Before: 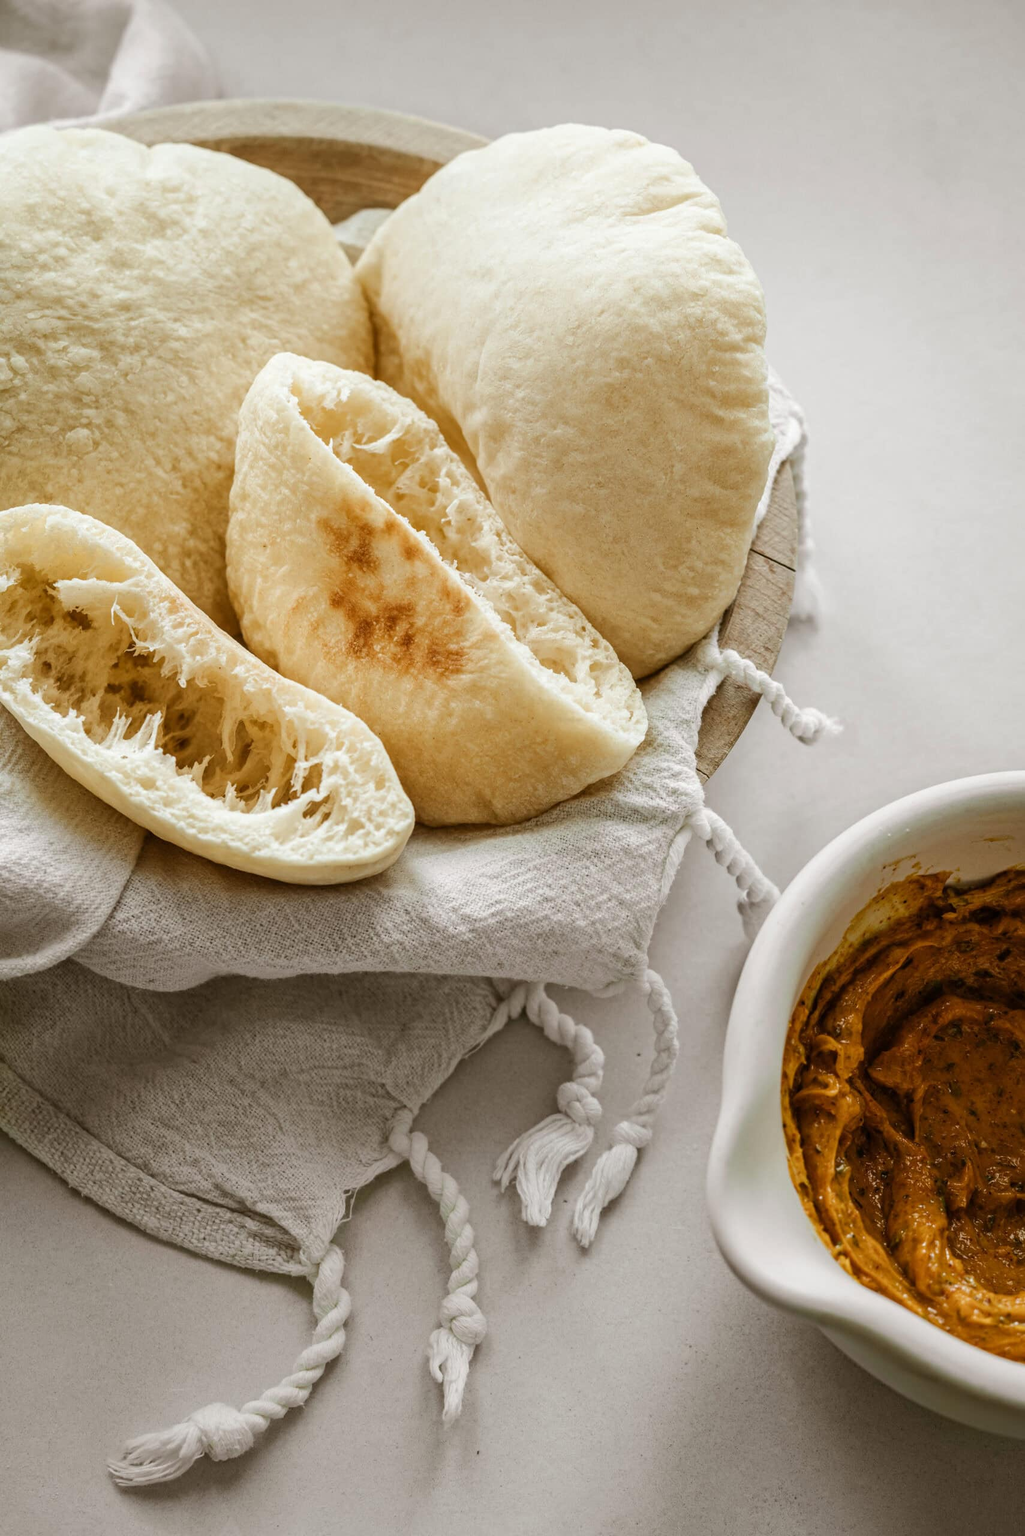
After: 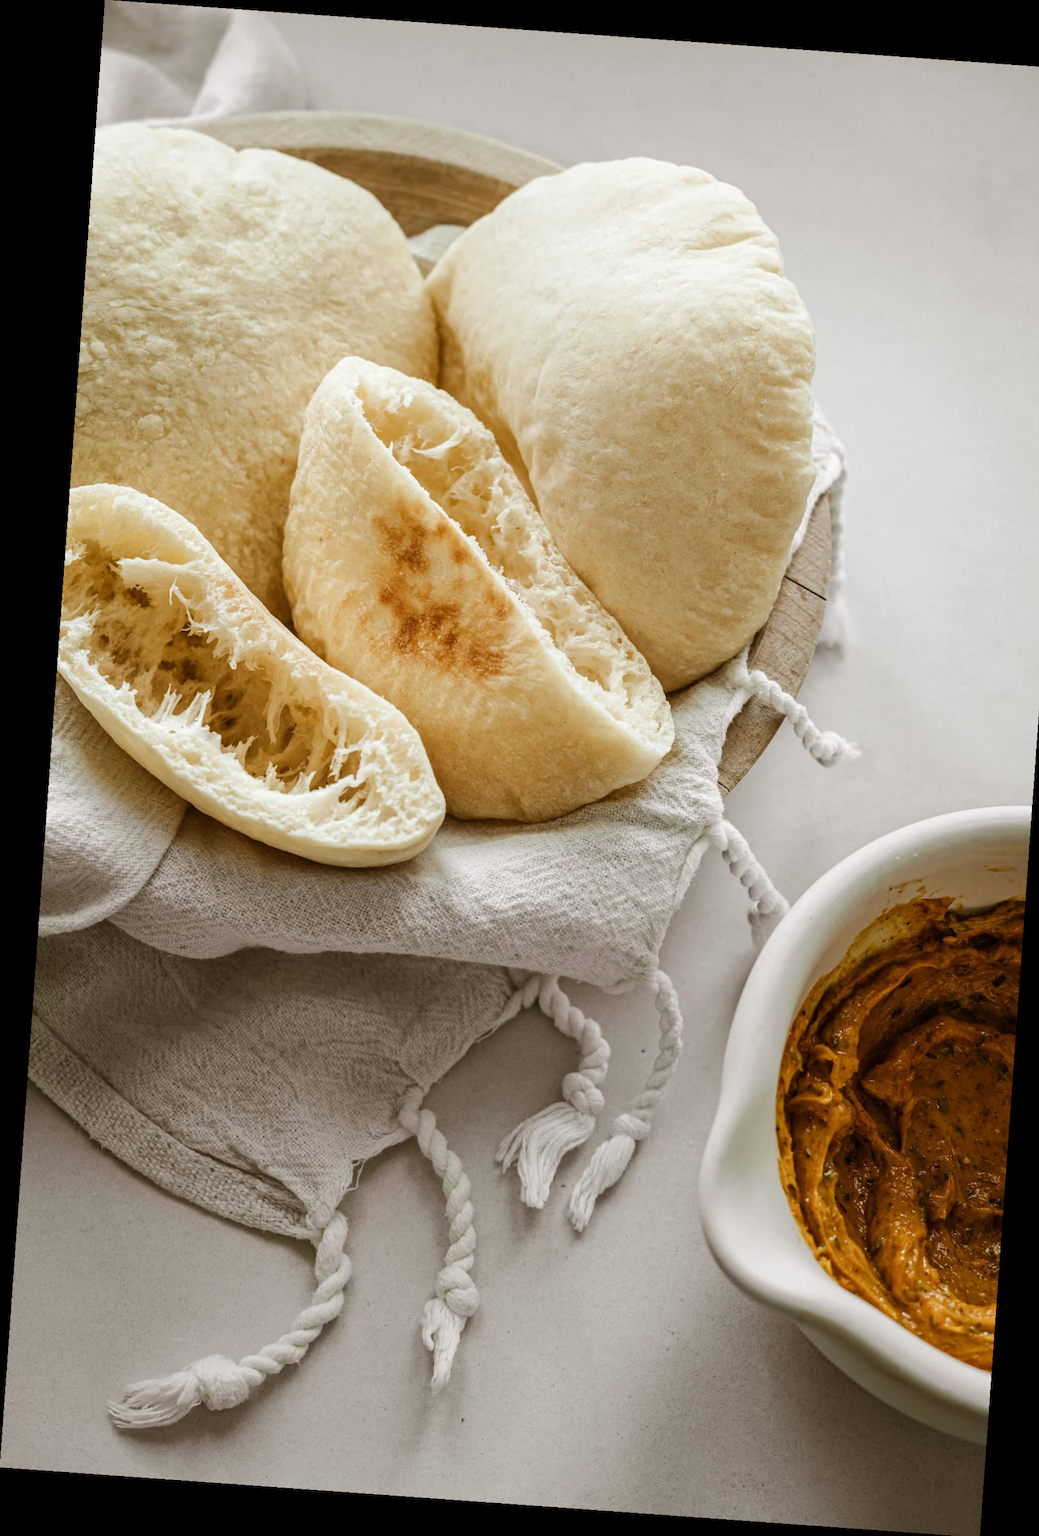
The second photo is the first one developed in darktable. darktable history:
crop: right 4.126%, bottom 0.031%
rotate and perspective: rotation 4.1°, automatic cropping off
